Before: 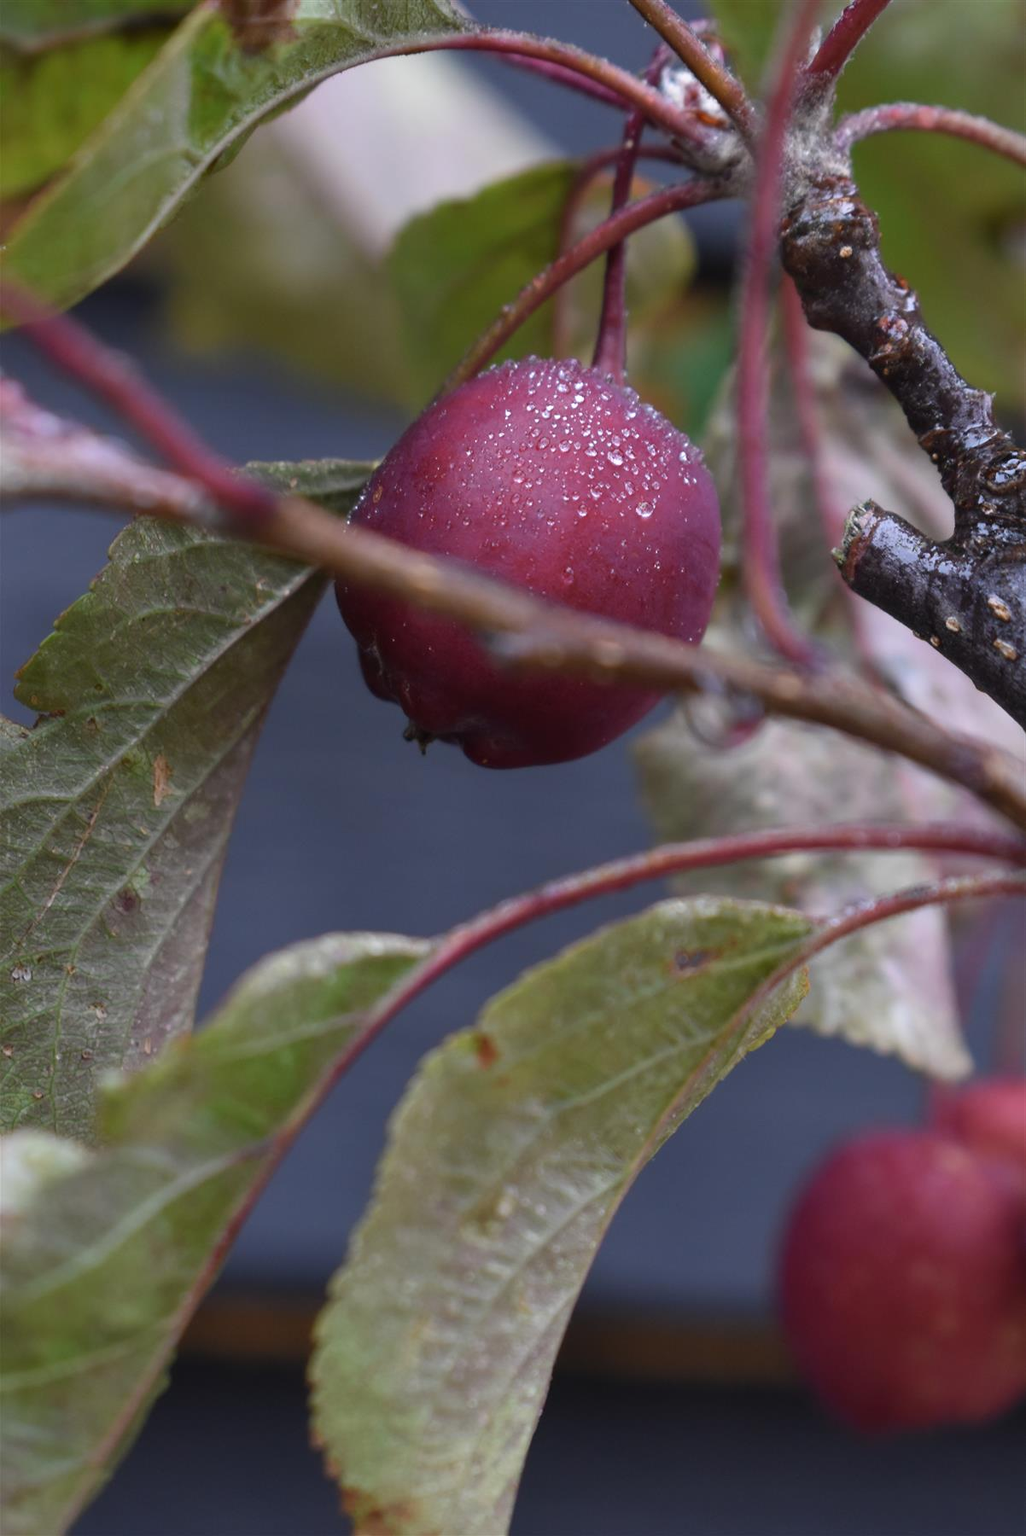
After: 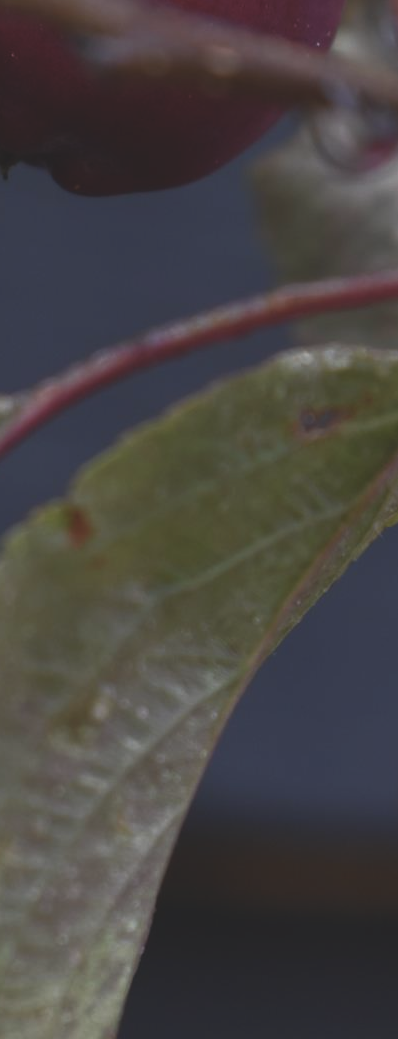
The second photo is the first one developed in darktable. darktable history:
crop: left 40.878%, top 39.176%, right 25.993%, bottom 3.081%
rgb curve: curves: ch0 [(0, 0) (0.415, 0.237) (1, 1)]
exposure: black level correction -0.028, compensate highlight preservation false
